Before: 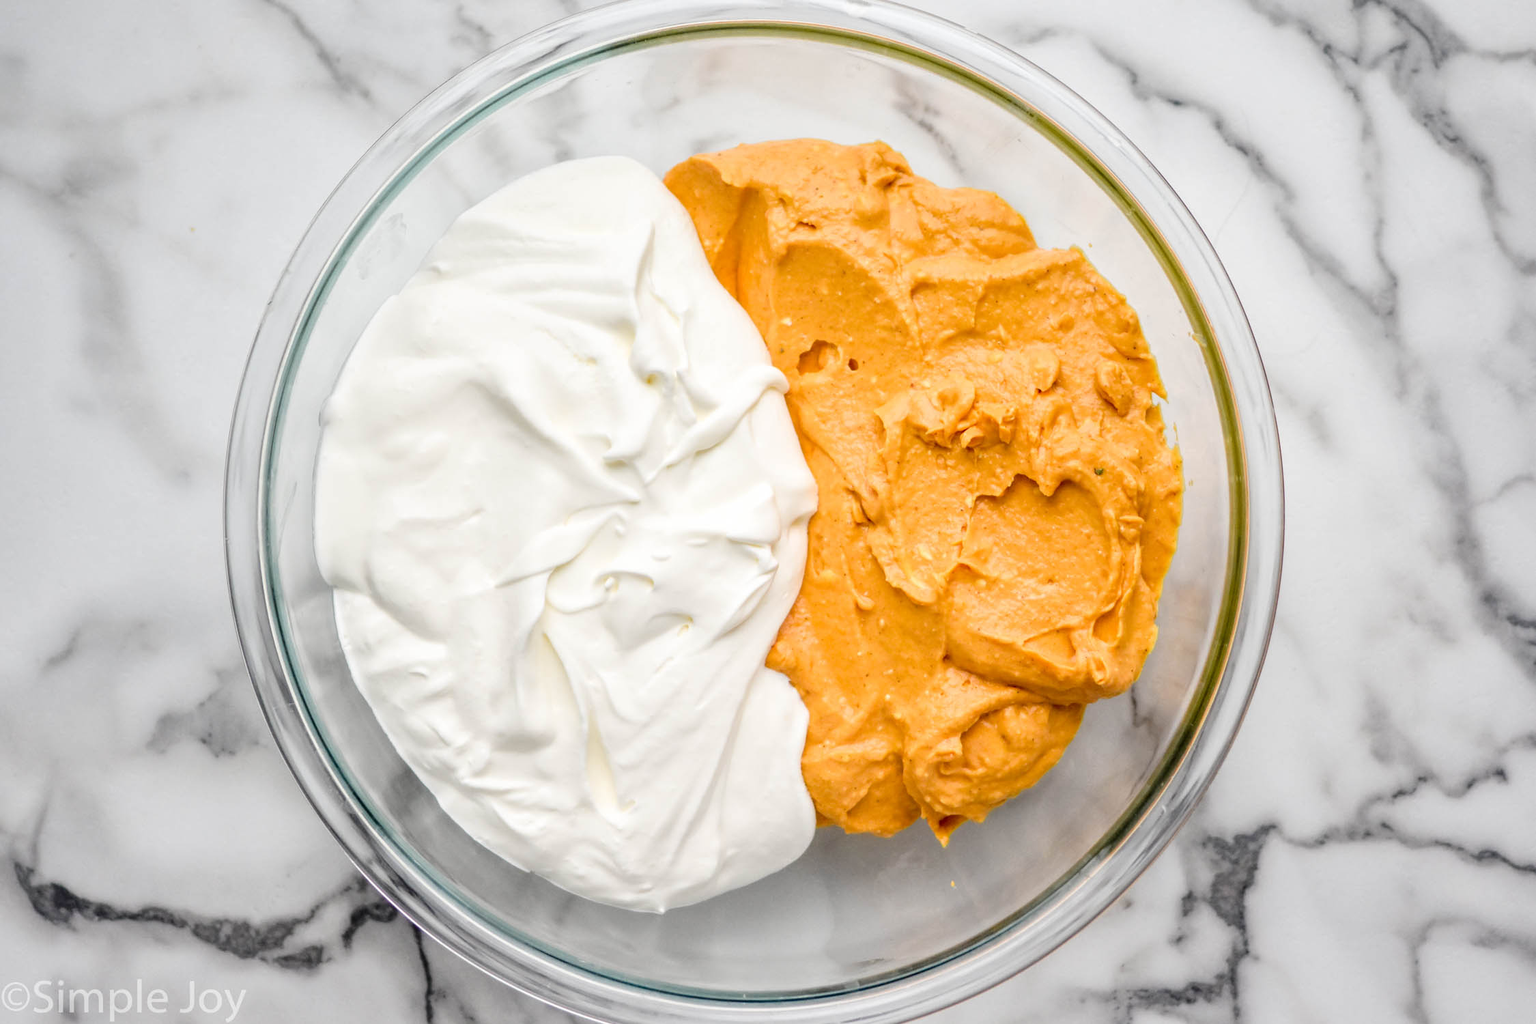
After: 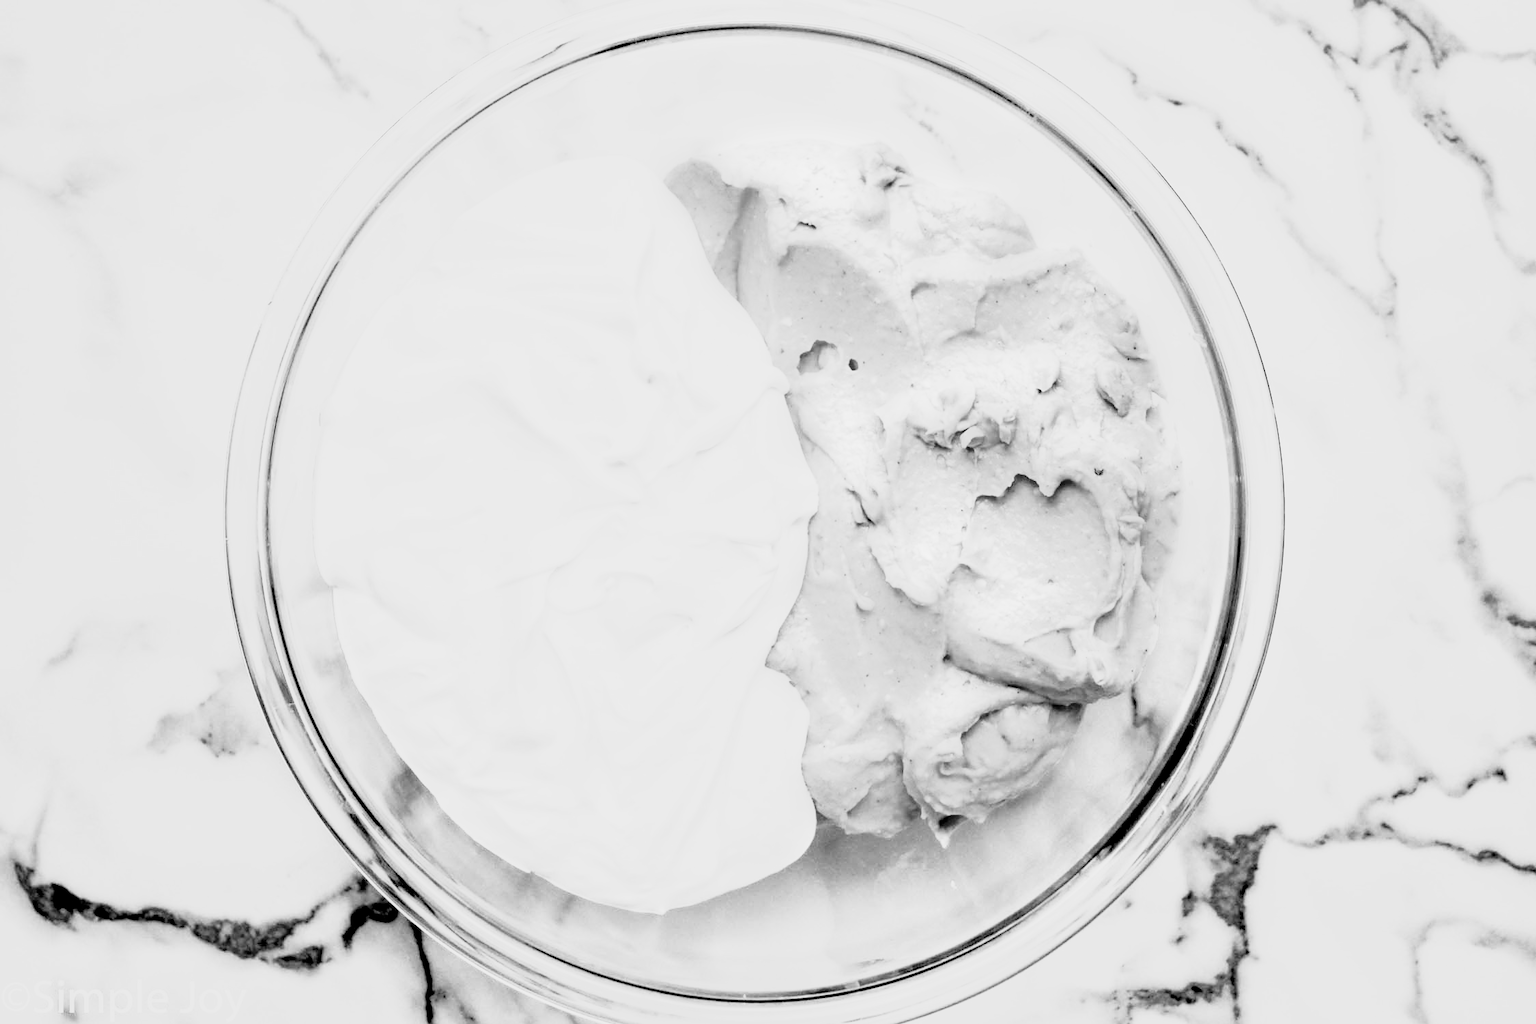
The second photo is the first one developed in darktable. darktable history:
base curve: curves: ch0 [(0, 0) (0.012, 0.01) (0.073, 0.168) (0.31, 0.711) (0.645, 0.957) (1, 1)], preserve colors none
exposure: black level correction 0.047, exposure 0.013 EV, compensate highlight preservation false
color balance rgb: shadows lift › chroma 2%, shadows lift › hue 185.64°, power › luminance 1.48%, highlights gain › chroma 3%, highlights gain › hue 54.51°, global offset › luminance -0.4%, perceptual saturation grading › highlights -18.47%, perceptual saturation grading › mid-tones 6.62%, perceptual saturation grading › shadows 28.22%, perceptual brilliance grading › highlights 15.68%, perceptual brilliance grading › shadows -14.29%, global vibrance 25.96%, contrast 6.45%
monochrome: a 26.22, b 42.67, size 0.8
